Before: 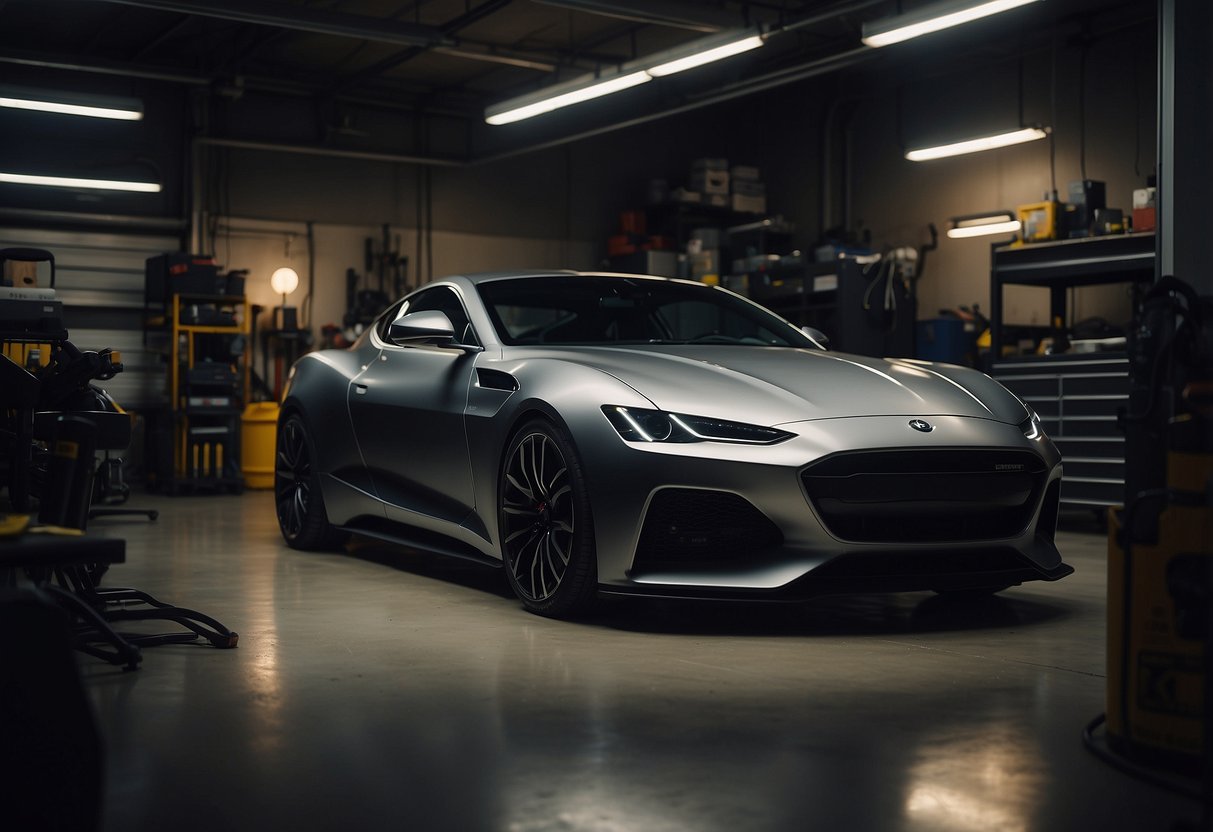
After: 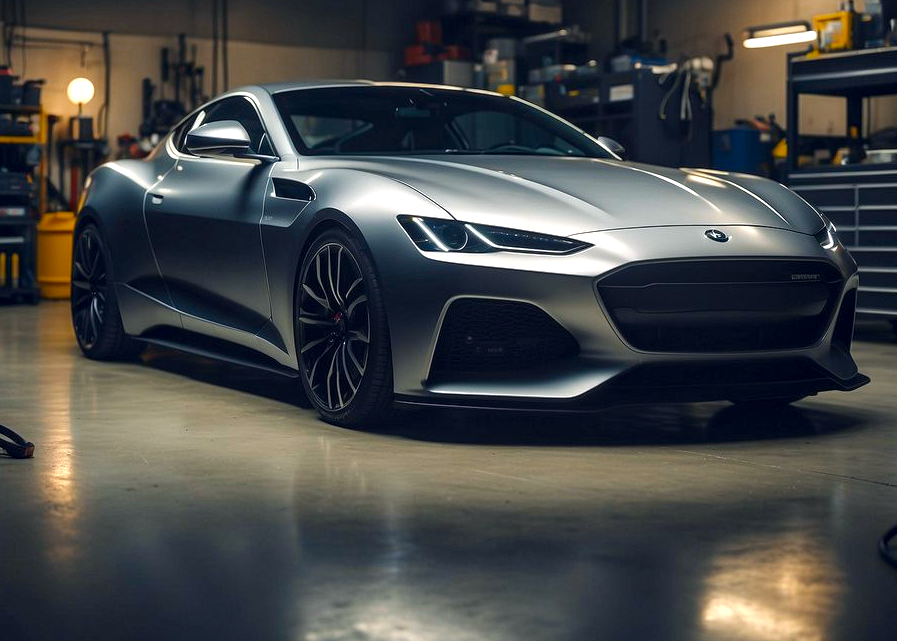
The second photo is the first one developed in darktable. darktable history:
local contrast: on, module defaults
crop: left 16.871%, top 22.857%, right 9.116%
exposure: black level correction 0, exposure 0.7 EV, compensate exposure bias true, compensate highlight preservation false
contrast equalizer: octaves 7, y [[0.6 ×6], [0.55 ×6], [0 ×6], [0 ×6], [0 ×6]], mix 0.15
white balance: red 0.98, blue 1.034
color correction: highlights a* 0.207, highlights b* 2.7, shadows a* -0.874, shadows b* -4.78
color zones: curves: ch0 [(0, 0.425) (0.143, 0.422) (0.286, 0.42) (0.429, 0.419) (0.571, 0.419) (0.714, 0.42) (0.857, 0.422) (1, 0.425)]; ch1 [(0, 0.666) (0.143, 0.669) (0.286, 0.671) (0.429, 0.67) (0.571, 0.67) (0.714, 0.67) (0.857, 0.67) (1, 0.666)]
